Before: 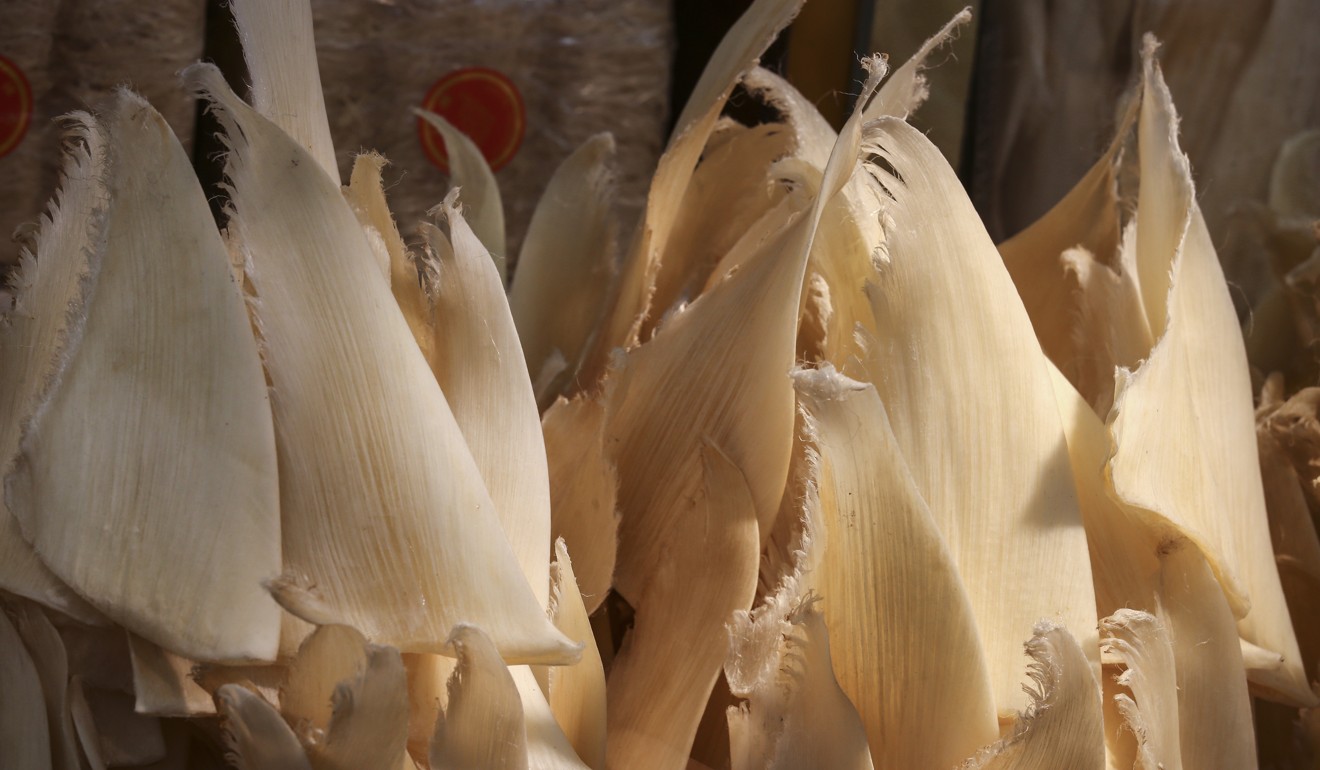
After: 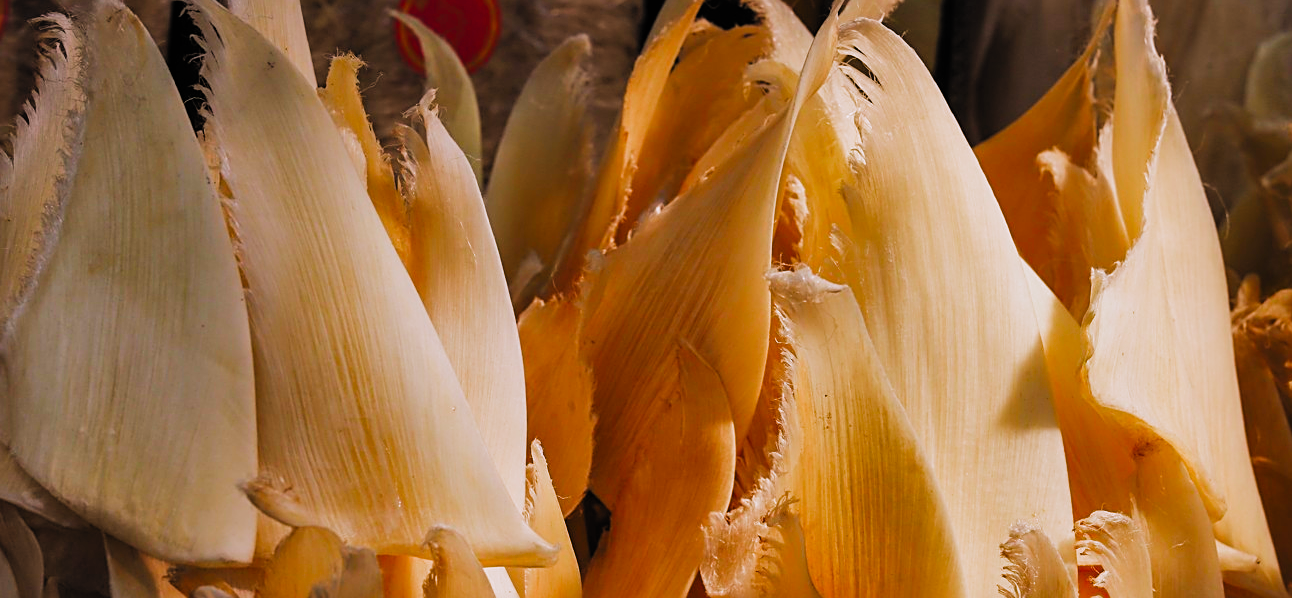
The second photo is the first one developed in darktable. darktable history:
contrast brightness saturation: saturation -0.047
exposure: black level correction -0.004, exposure 0.057 EV, compensate exposure bias true, compensate highlight preservation false
crop and rotate: left 1.896%, top 12.744%, right 0.223%, bottom 9.539%
shadows and highlights: soften with gaussian
color correction: highlights a* 1.5, highlights b* -1.8, saturation 2.47
tone equalizer: edges refinement/feathering 500, mask exposure compensation -1.57 EV, preserve details no
filmic rgb: black relative exposure -4.9 EV, white relative exposure 2.83 EV, threshold 5.95 EV, hardness 3.7, color science v5 (2021), contrast in shadows safe, contrast in highlights safe, enable highlight reconstruction true
sharpen: on, module defaults
